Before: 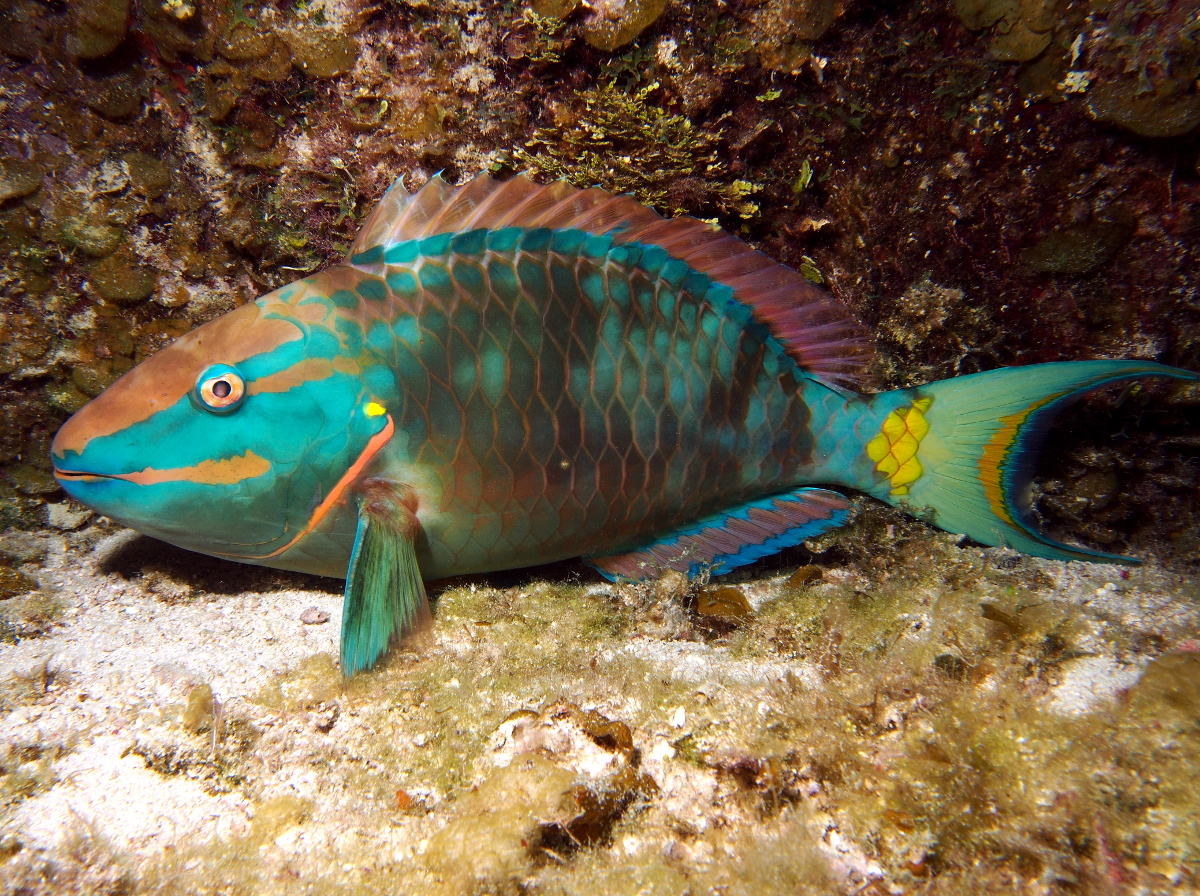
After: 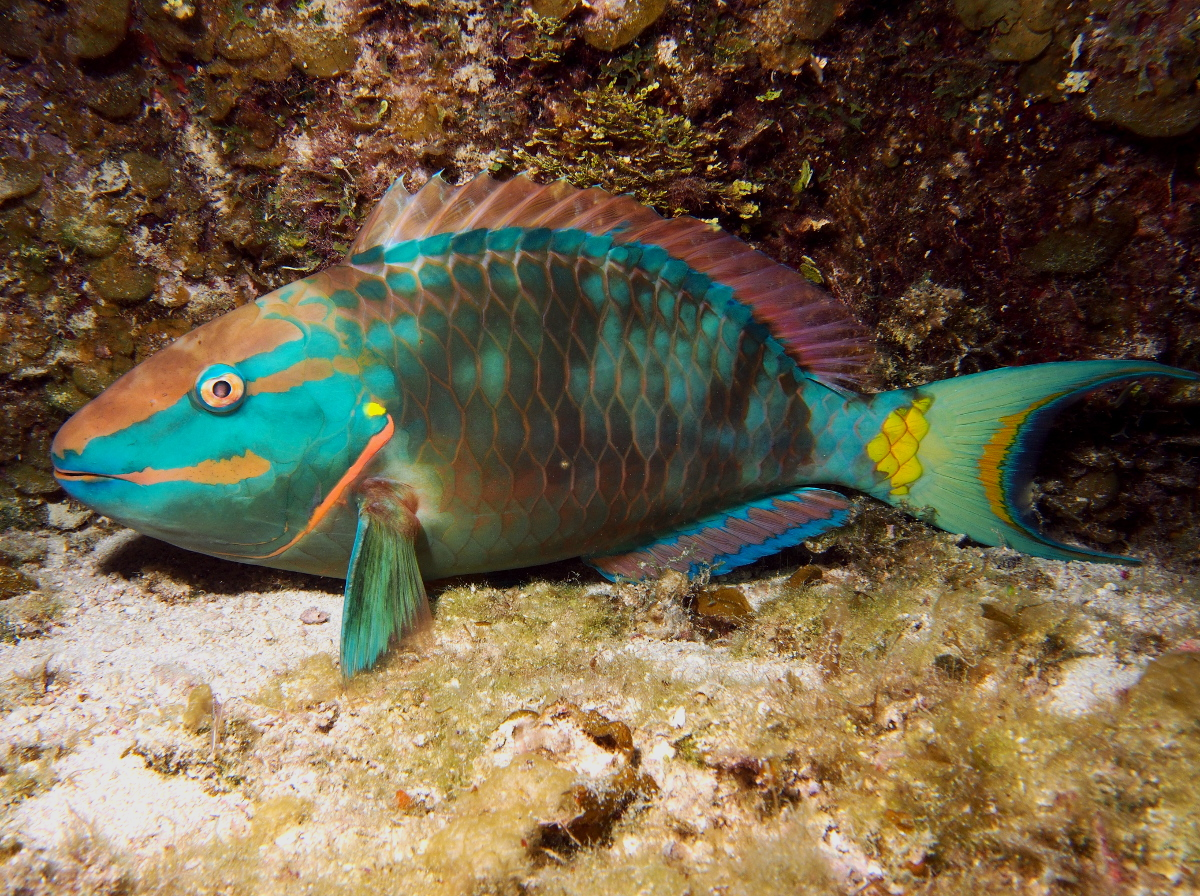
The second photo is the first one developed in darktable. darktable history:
tone equalizer: -8 EV -0.001 EV, -7 EV 0.004 EV, -6 EV -0.015 EV, -5 EV 0.013 EV, -4 EV -0.01 EV, -3 EV 0.027 EV, -2 EV -0.055 EV, -1 EV -0.269 EV, +0 EV -0.607 EV, edges refinement/feathering 500, mask exposure compensation -1.57 EV, preserve details no
